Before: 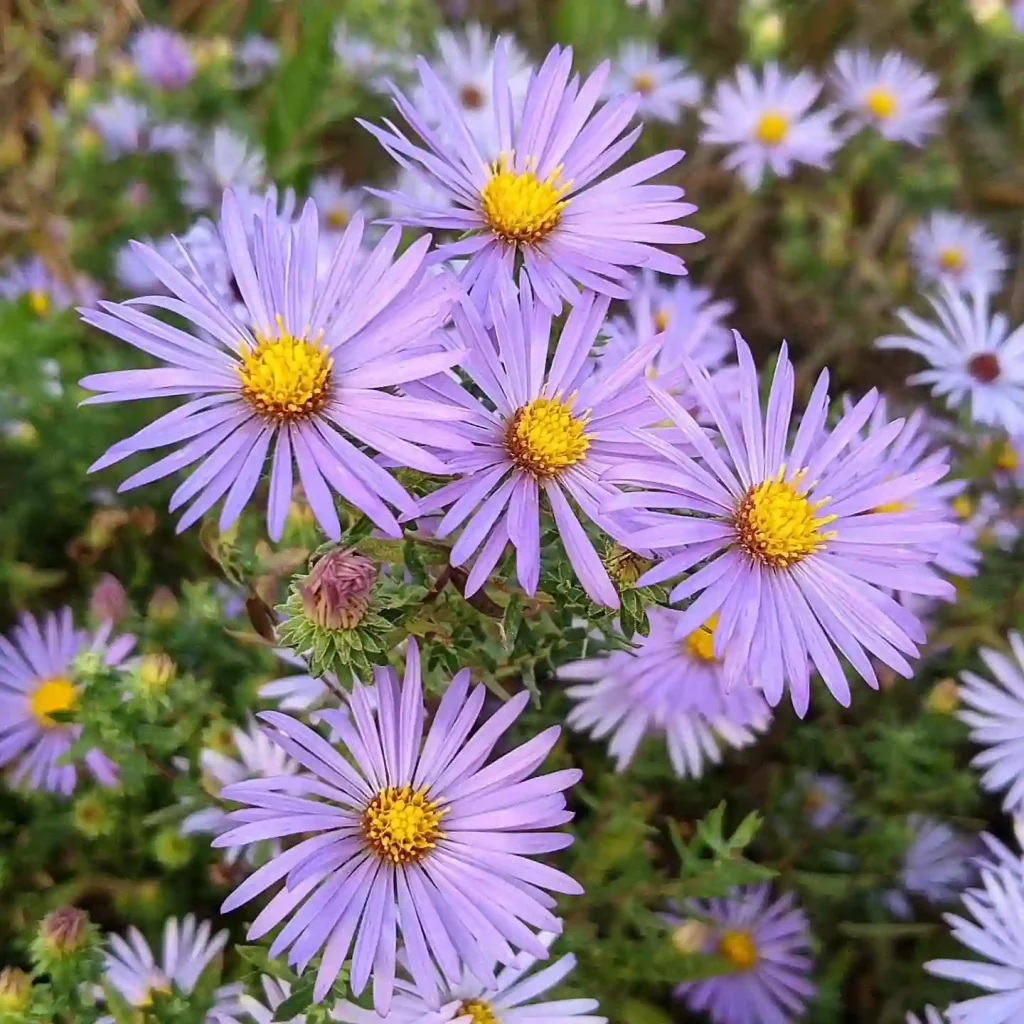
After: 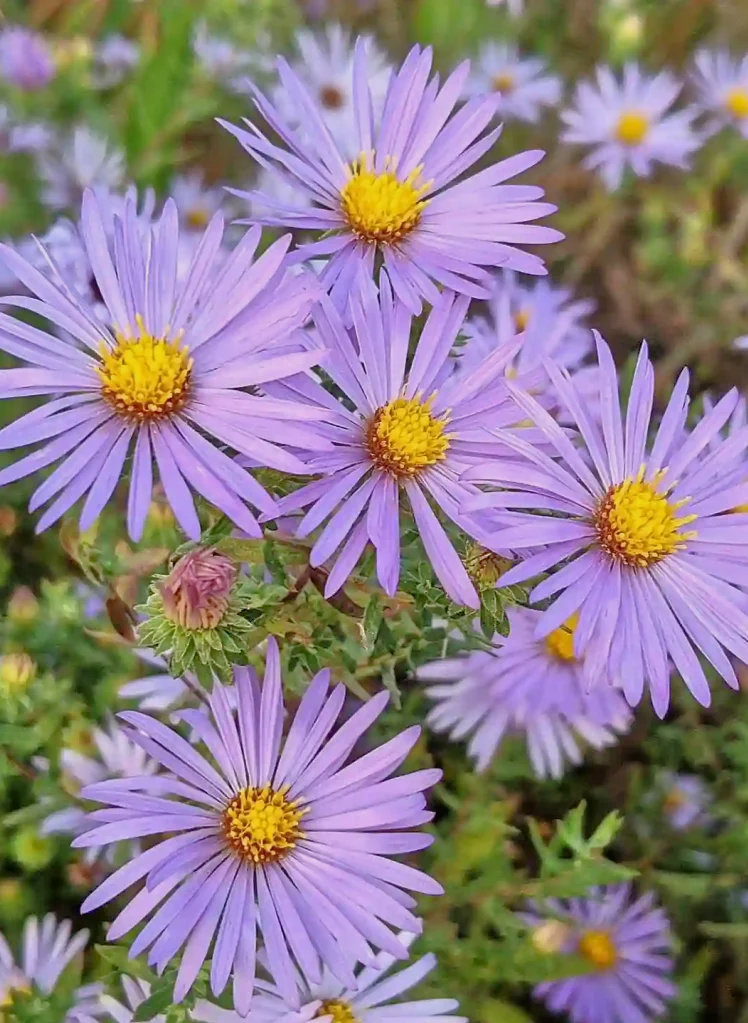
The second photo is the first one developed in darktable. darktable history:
crop: left 13.676%, top 0%, right 13.236%
tone equalizer: -7 EV 0.164 EV, -6 EV 0.61 EV, -5 EV 1.17 EV, -4 EV 1.35 EV, -3 EV 1.17 EV, -2 EV 0.6 EV, -1 EV 0.155 EV
exposure: exposure -0.257 EV, compensate highlight preservation false
